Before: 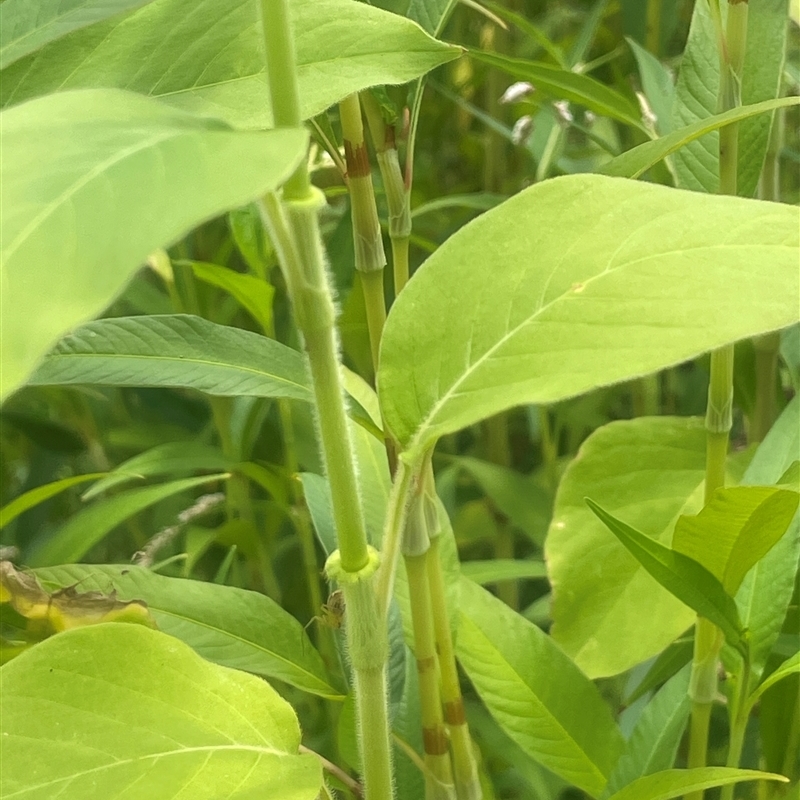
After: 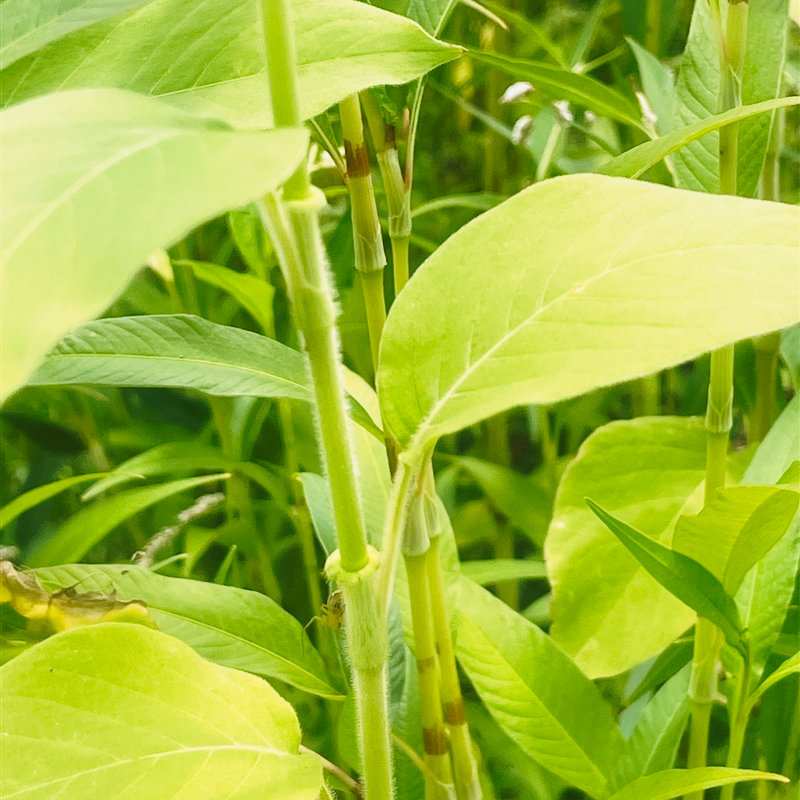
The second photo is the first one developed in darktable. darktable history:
tone curve: curves: ch0 [(0, 0.026) (0.058, 0.049) (0.246, 0.214) (0.437, 0.498) (0.55, 0.644) (0.657, 0.767) (0.822, 0.9) (1, 0.961)]; ch1 [(0, 0) (0.346, 0.307) (0.408, 0.369) (0.453, 0.457) (0.476, 0.489) (0.502, 0.493) (0.521, 0.515) (0.537, 0.531) (0.612, 0.641) (0.676, 0.728) (1, 1)]; ch2 [(0, 0) (0.346, 0.34) (0.434, 0.46) (0.485, 0.494) (0.5, 0.494) (0.511, 0.504) (0.537, 0.551) (0.579, 0.599) (0.625, 0.686) (1, 1)], preserve colors none
